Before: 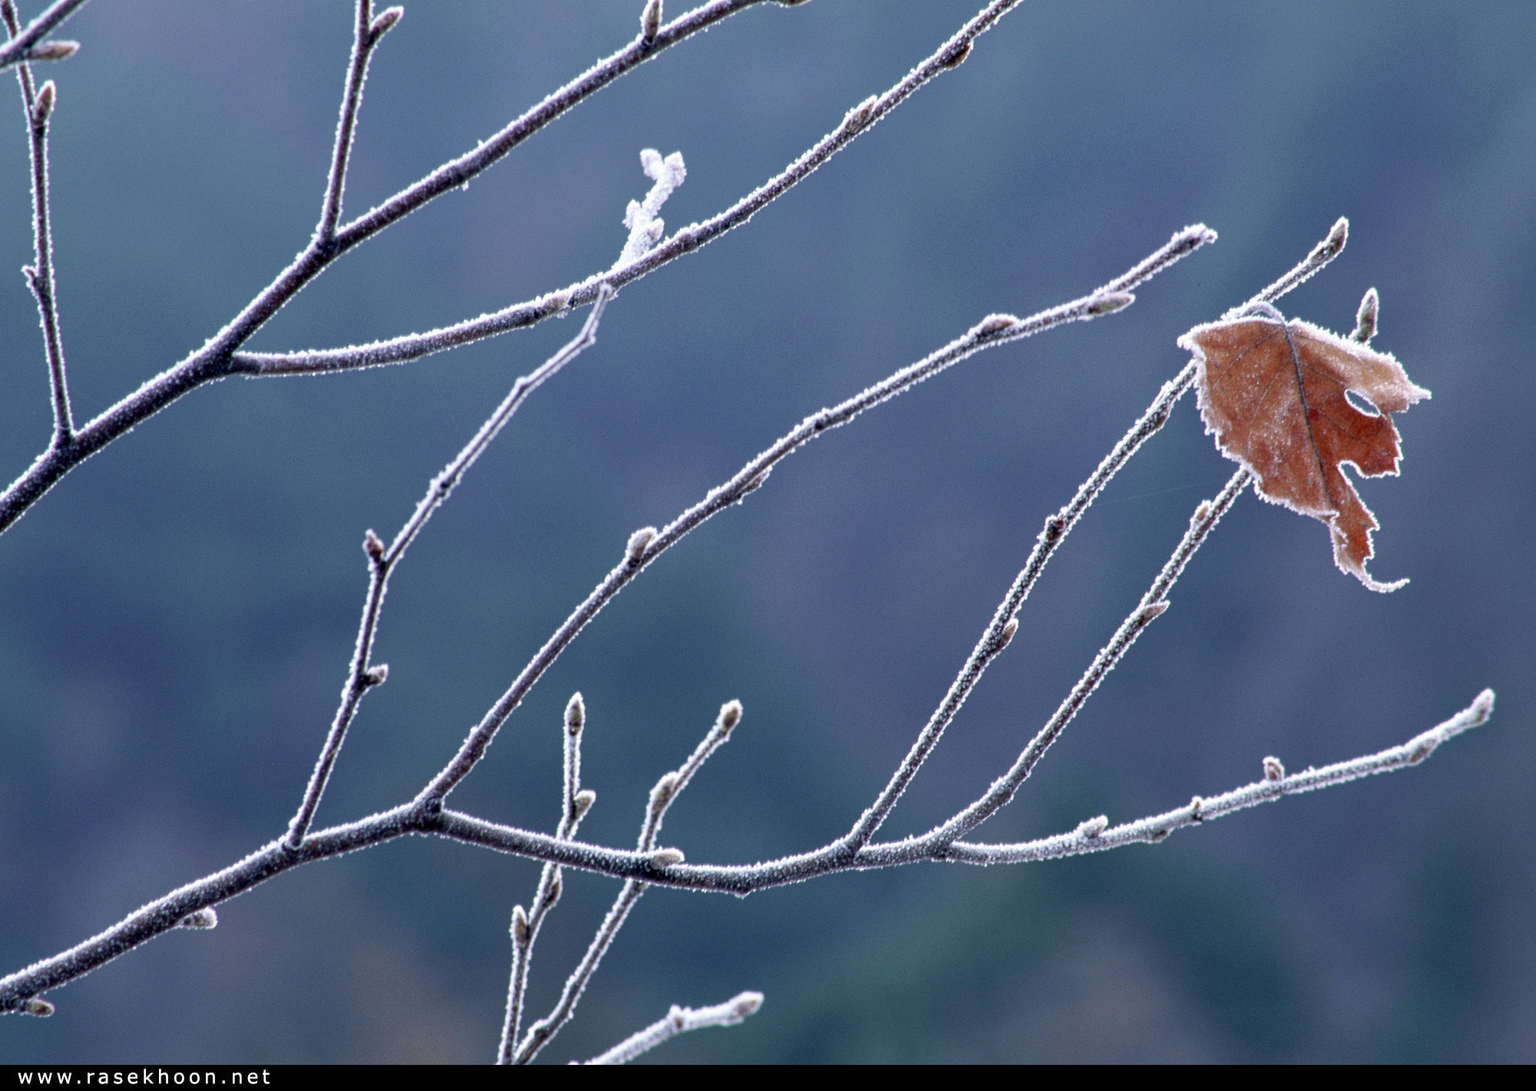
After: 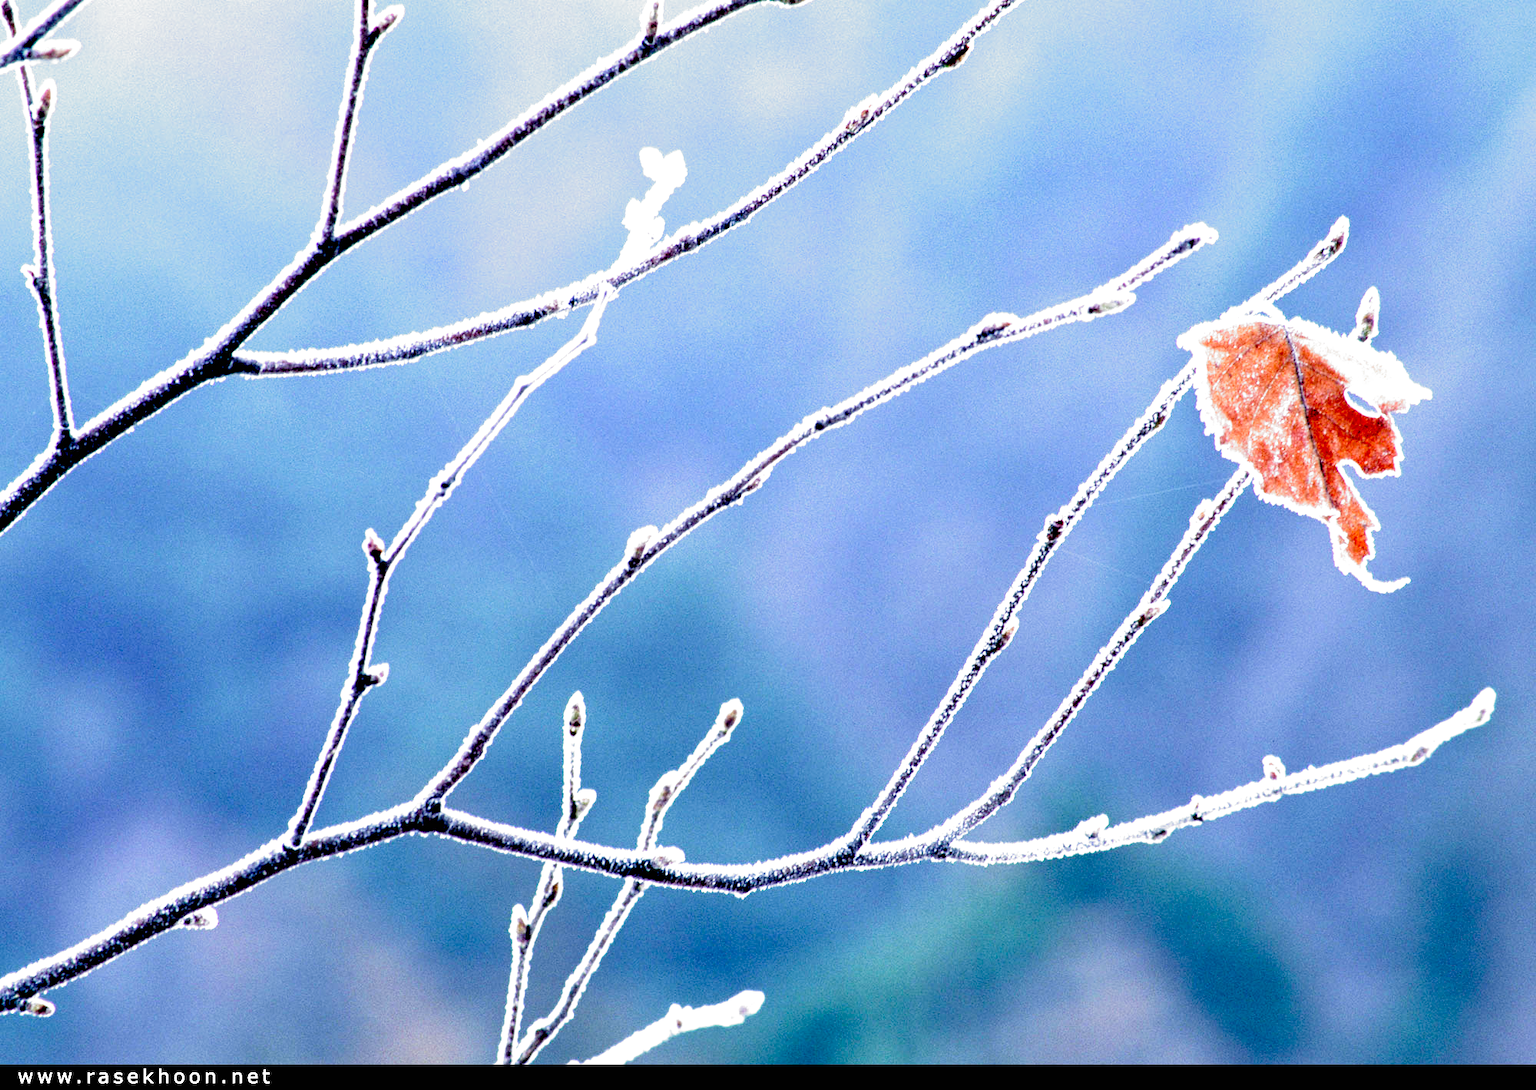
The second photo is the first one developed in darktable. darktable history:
filmic rgb: black relative exposure -8.2 EV, white relative exposure 2.2 EV, threshold 3 EV, hardness 7.11, latitude 75%, contrast 1.325, highlights saturation mix -2%, shadows ↔ highlights balance 30%, preserve chrominance no, color science v5 (2021), contrast in shadows safe, contrast in highlights safe, enable highlight reconstruction true
exposure: black level correction 0.016, exposure 1.774 EV, compensate highlight preservation false
